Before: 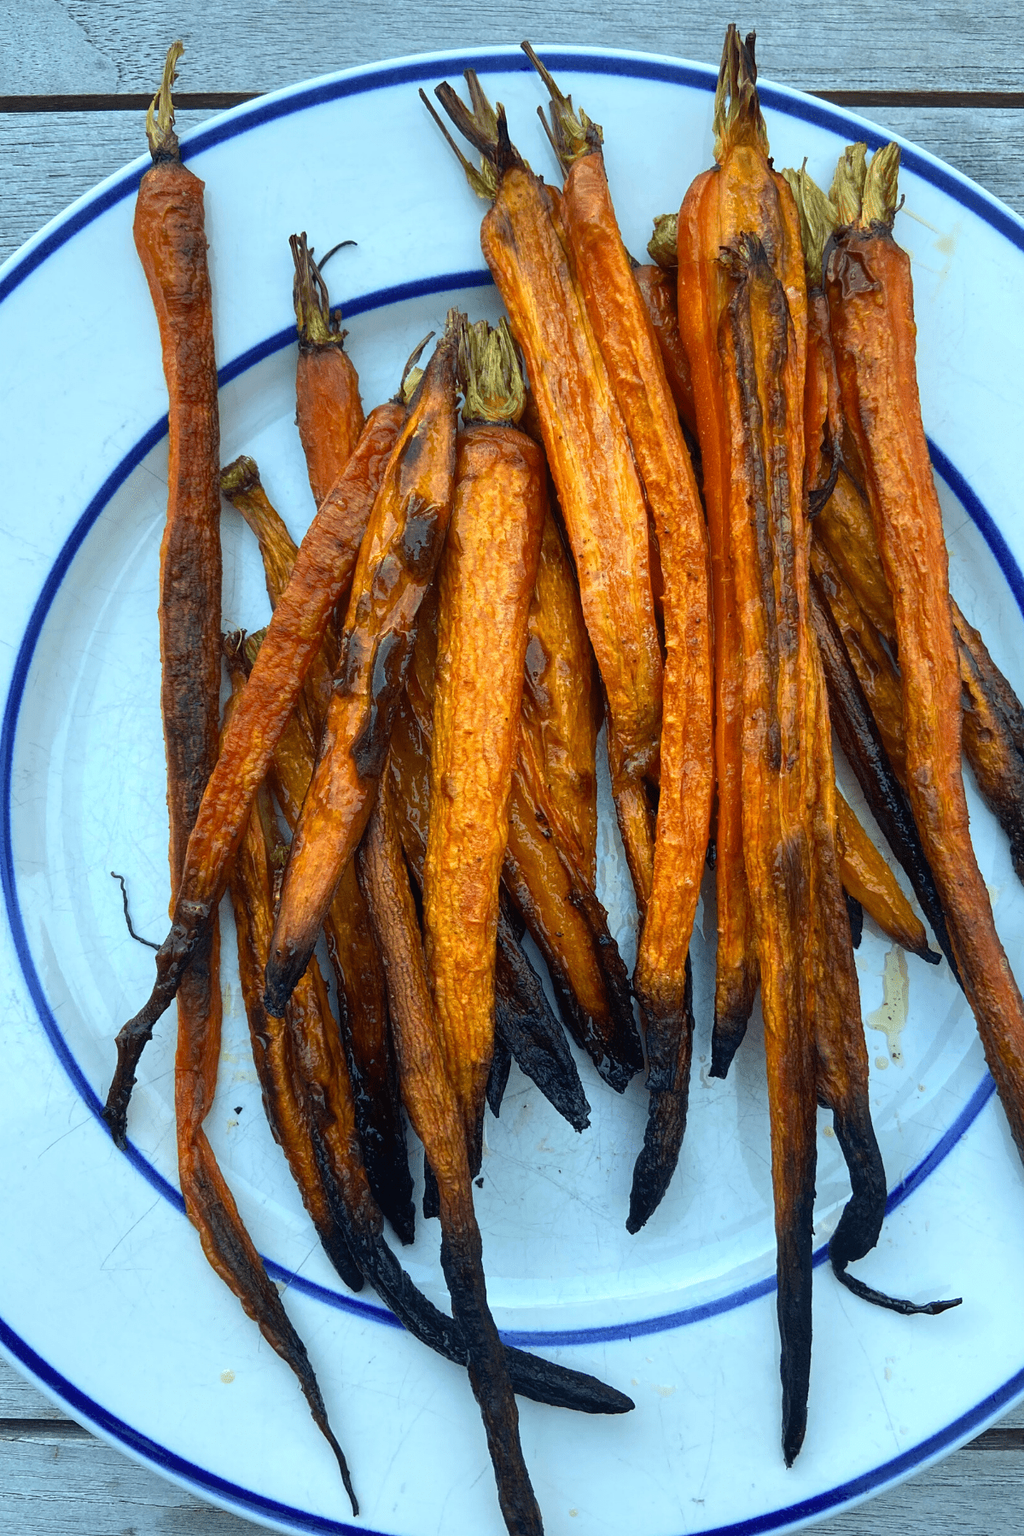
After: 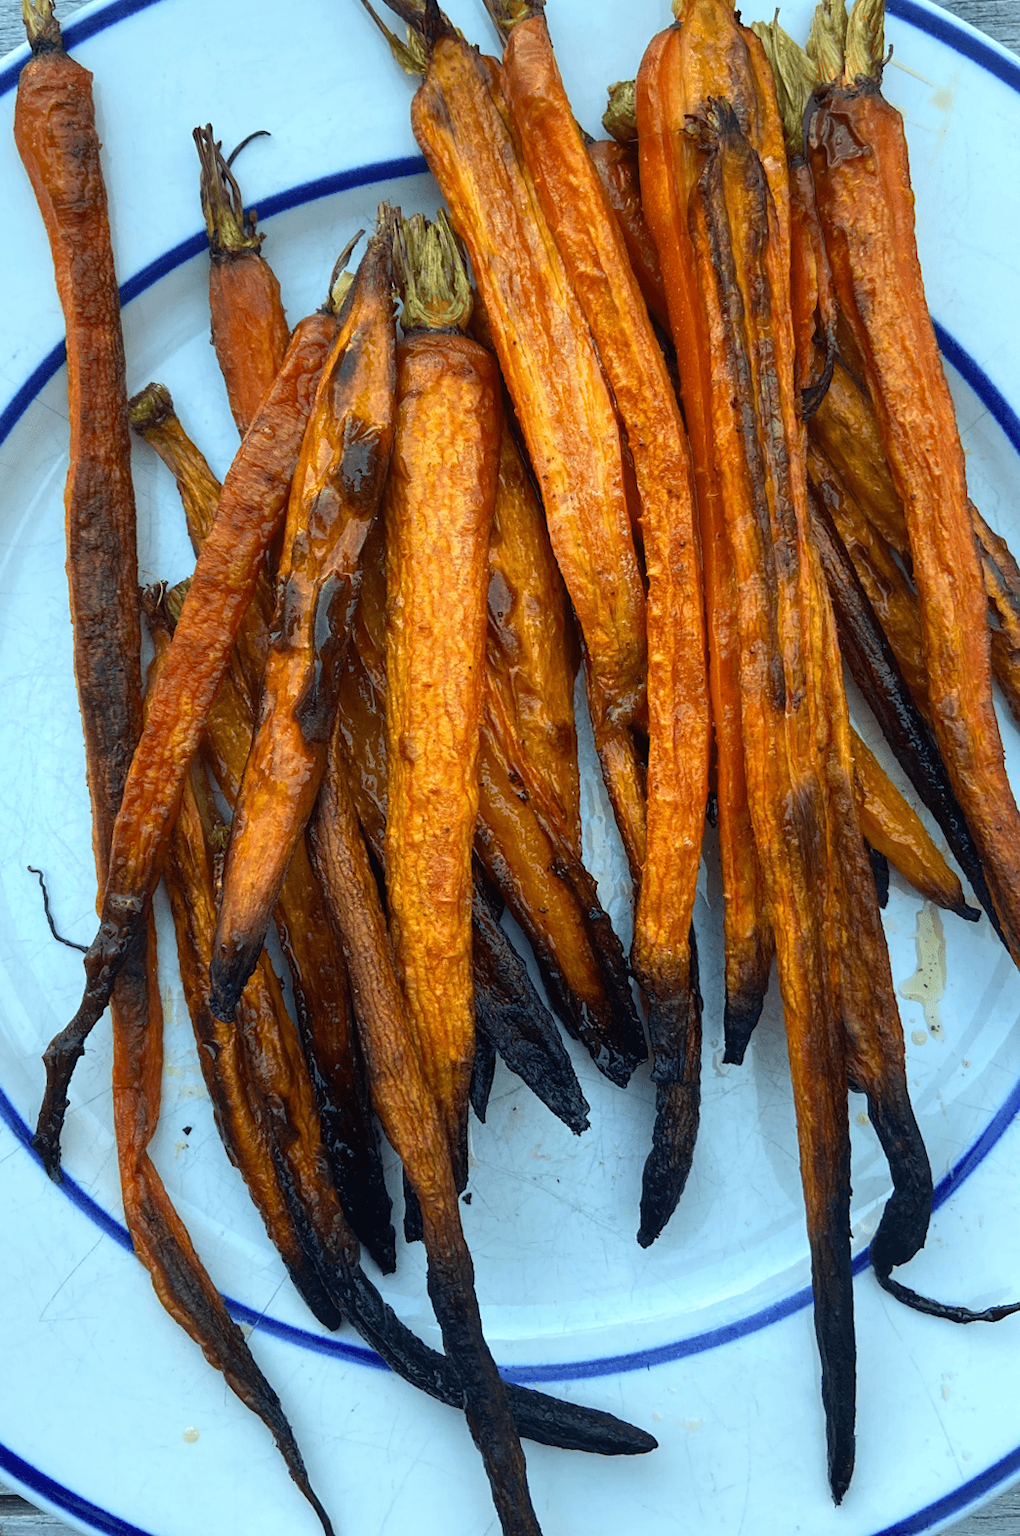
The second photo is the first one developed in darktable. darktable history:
crop and rotate: angle 3.04°, left 5.977%, top 5.672%
